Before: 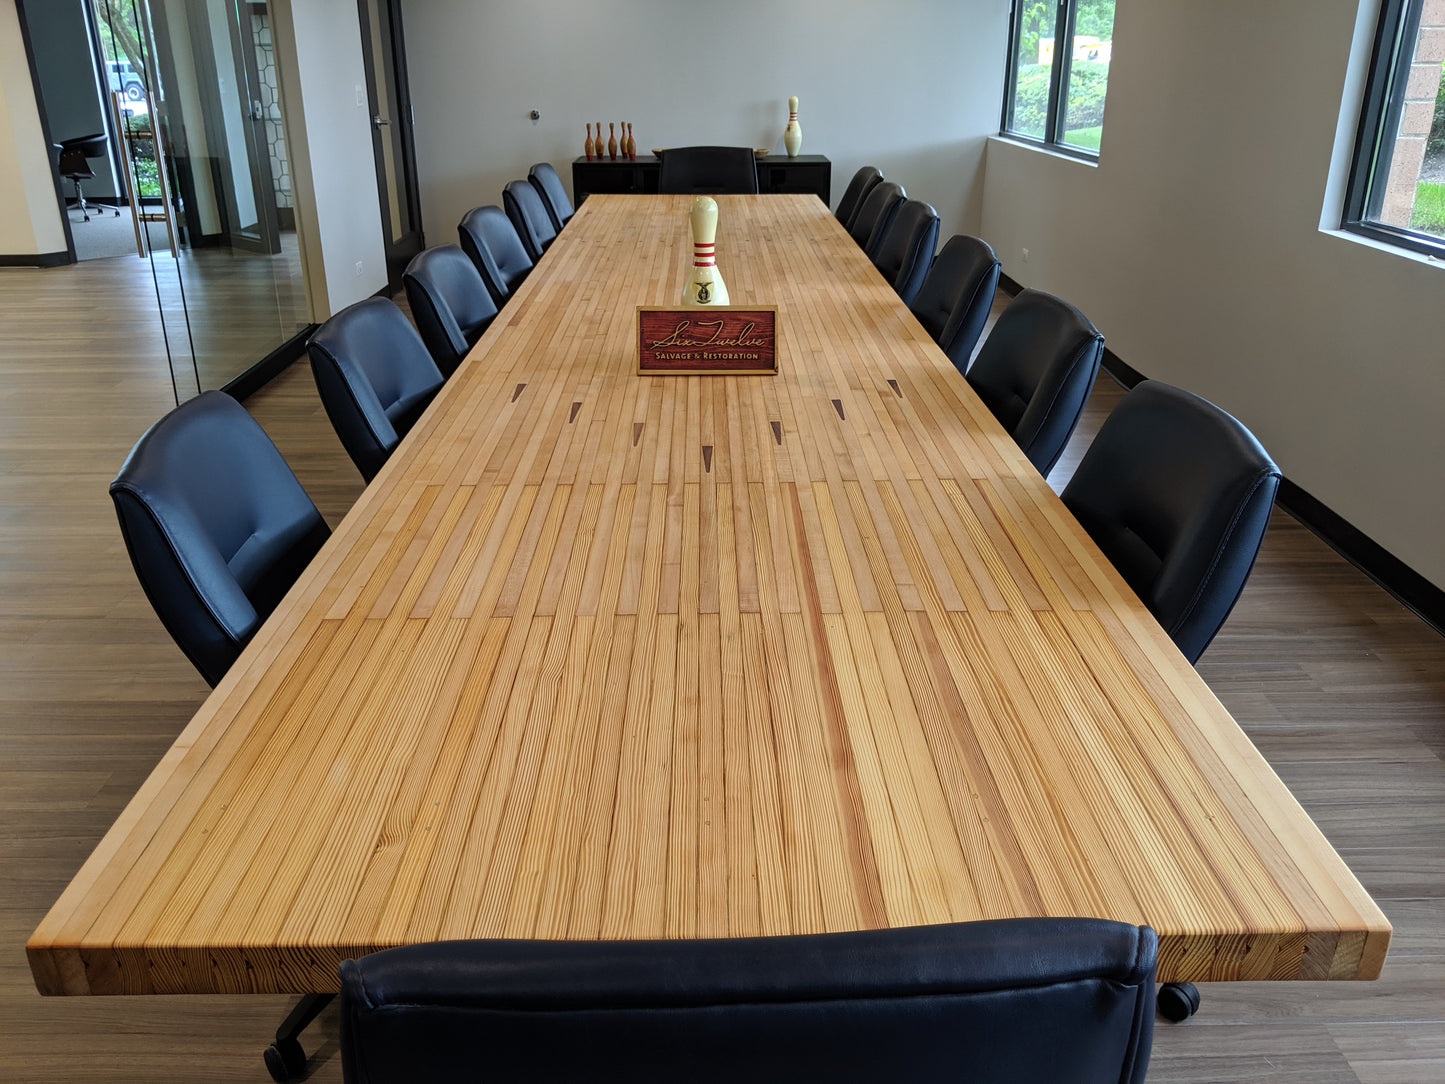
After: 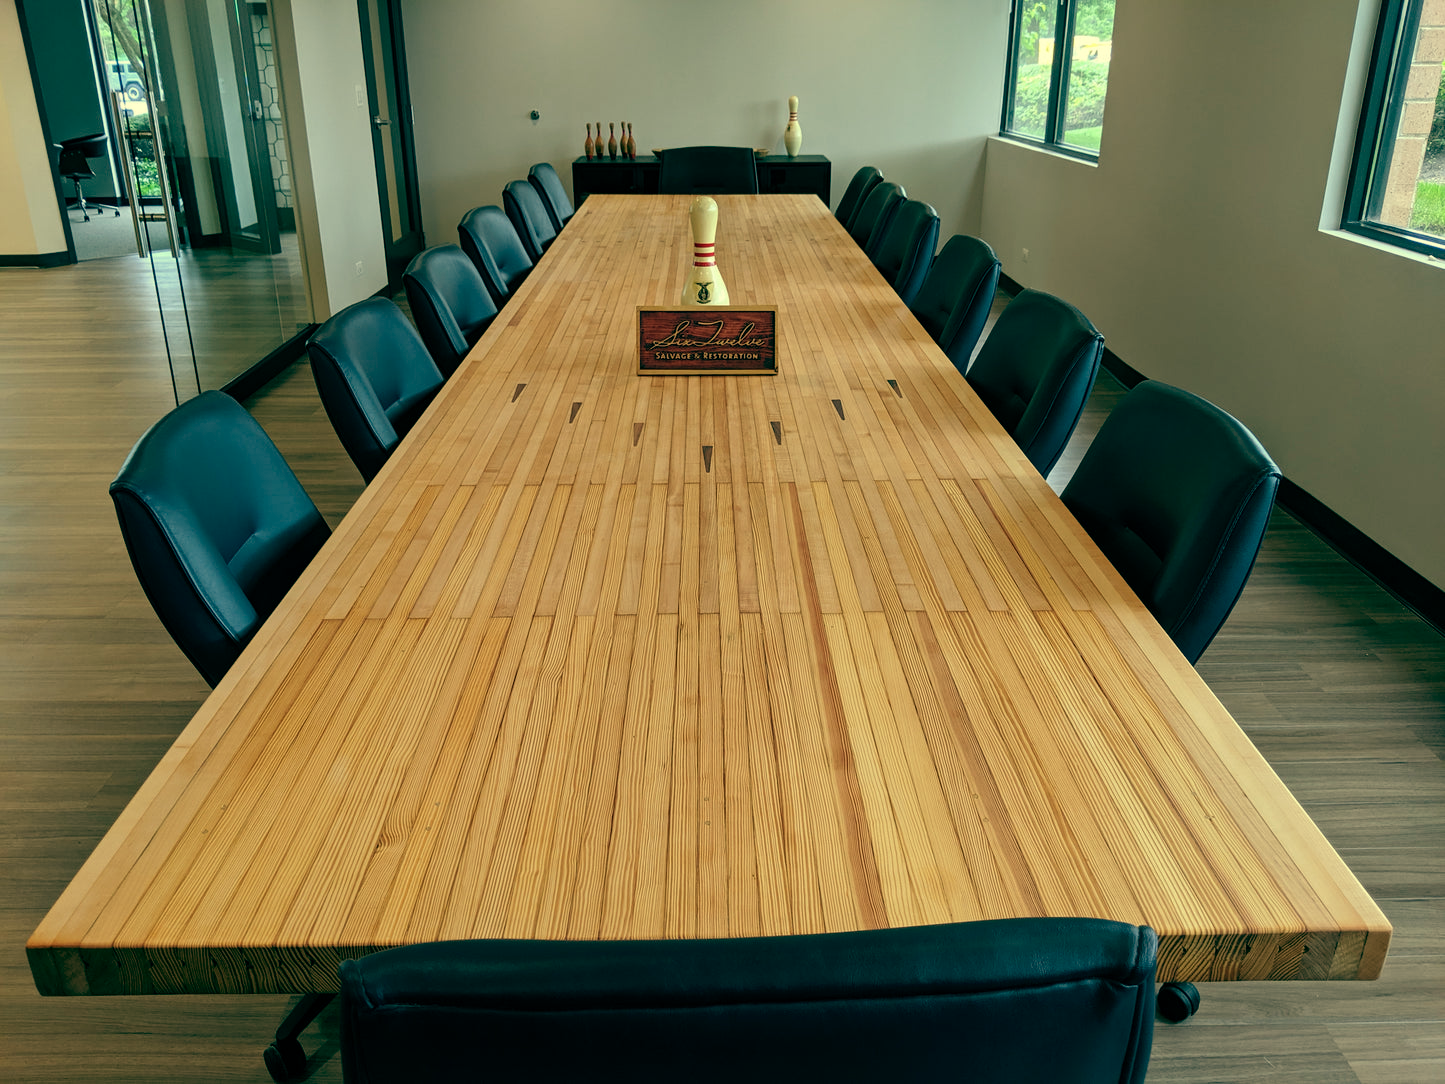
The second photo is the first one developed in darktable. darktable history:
base curve: curves: ch0 [(0, 0) (0.297, 0.298) (1, 1)], preserve colors none
color balance: mode lift, gamma, gain (sRGB), lift [1, 0.69, 1, 1], gamma [1, 1.482, 1, 1], gain [1, 1, 1, 0.802]
